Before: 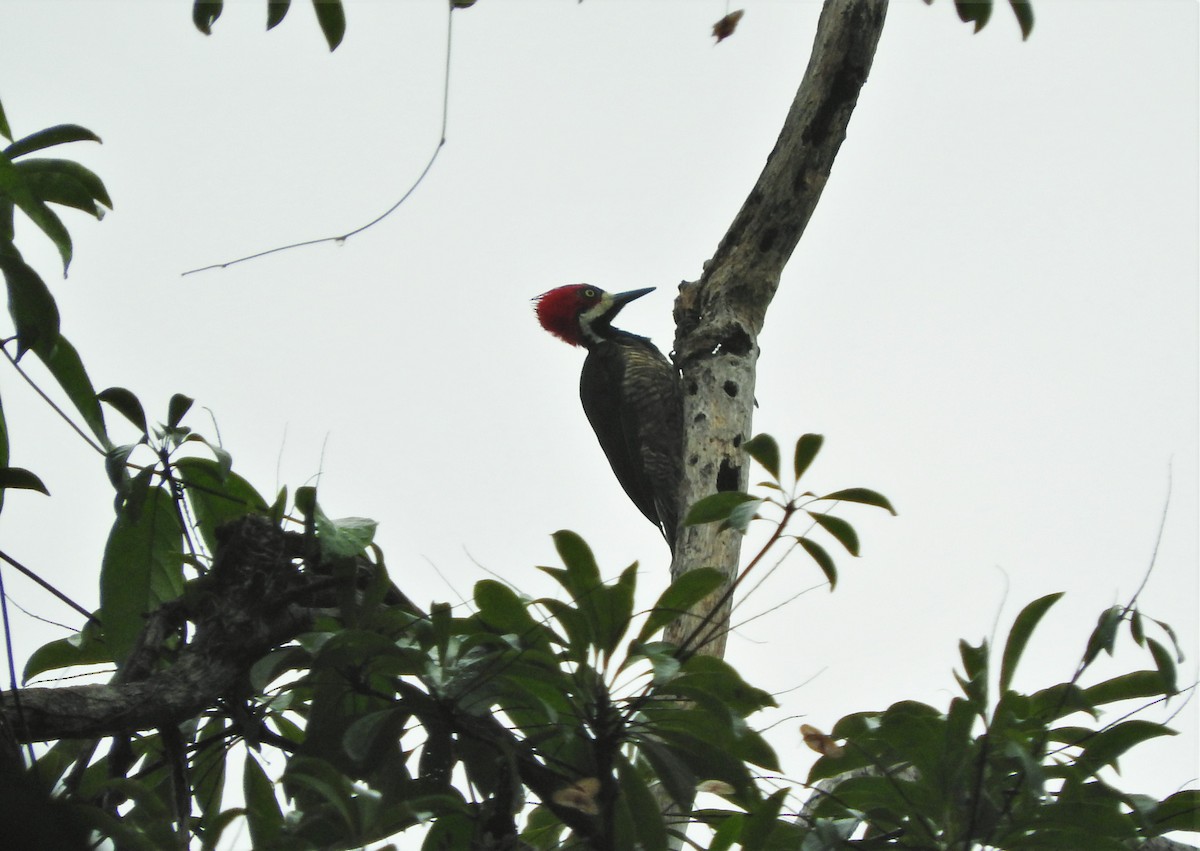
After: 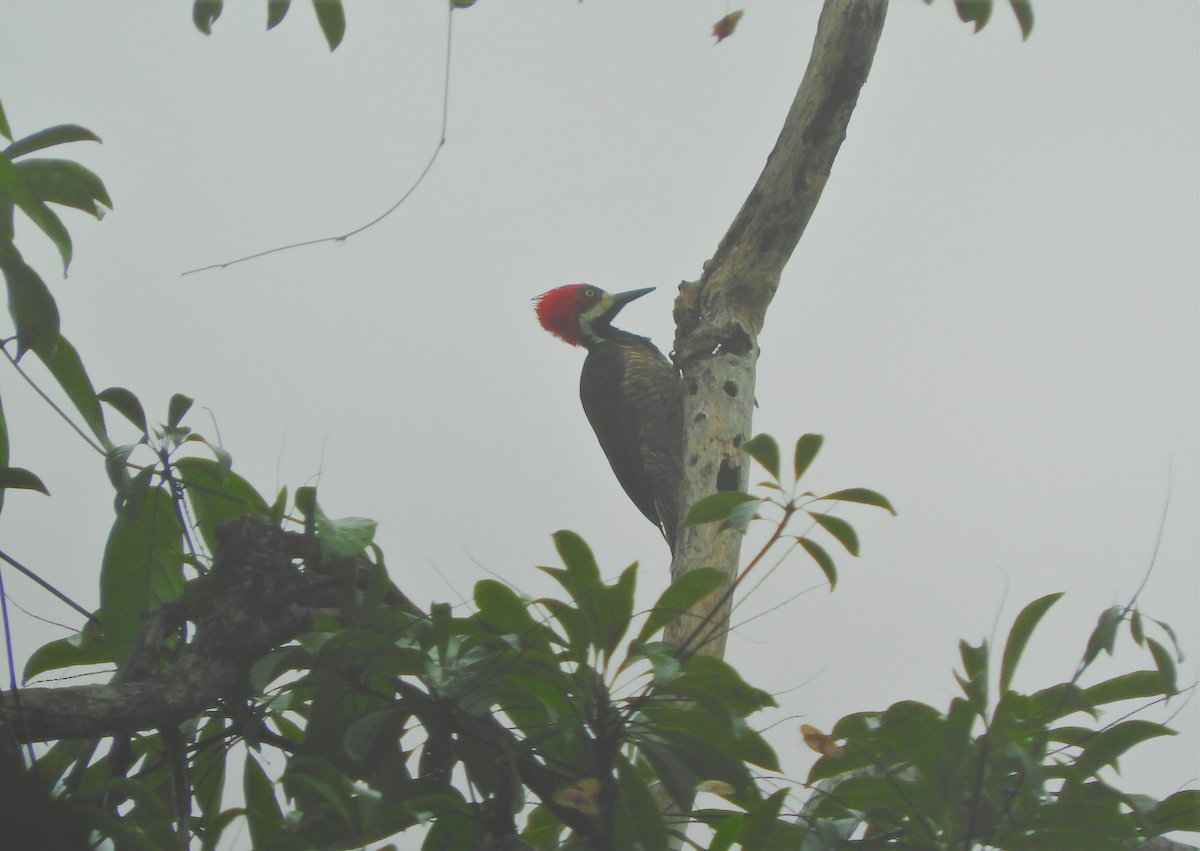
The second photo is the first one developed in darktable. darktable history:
local contrast: detail 70%
contrast brightness saturation: contrast -0.28
